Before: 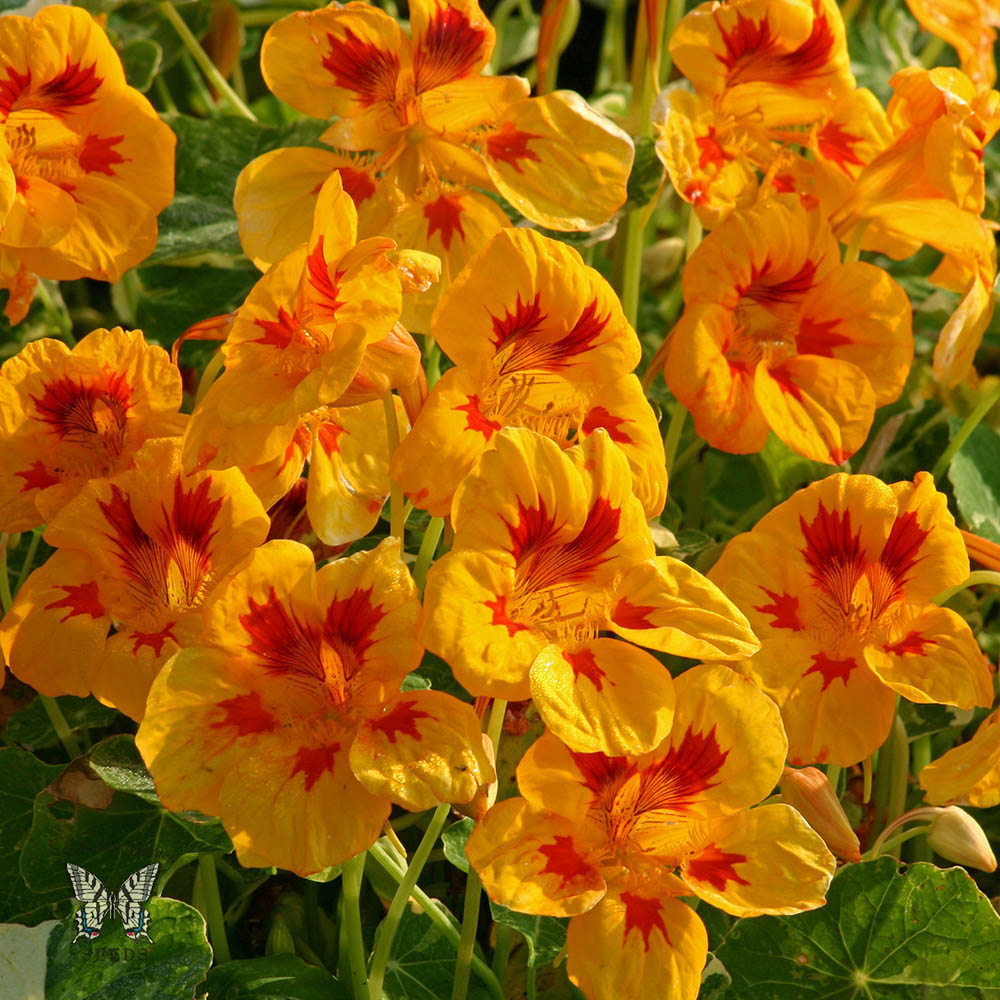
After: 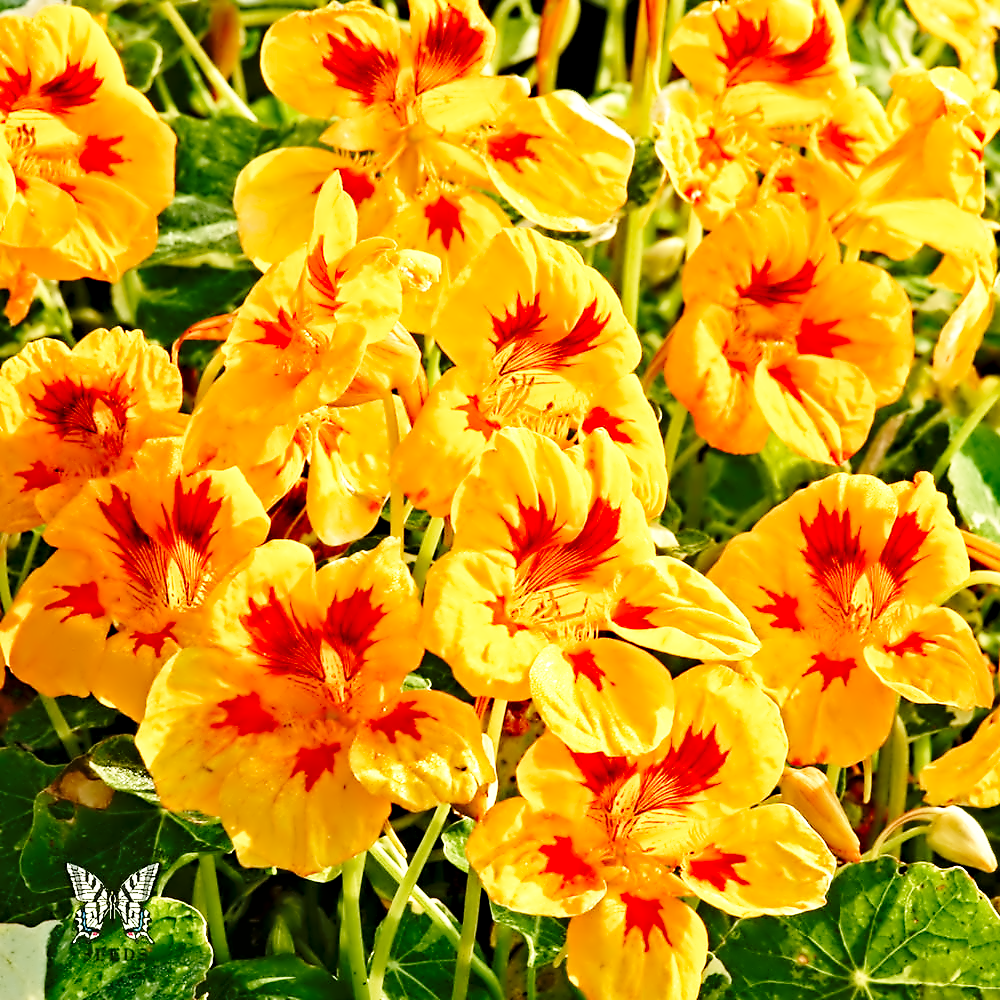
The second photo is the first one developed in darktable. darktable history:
contrast equalizer: octaves 7, y [[0.5, 0.542, 0.583, 0.625, 0.667, 0.708], [0.5 ×6], [0.5 ×6], [0, 0.033, 0.067, 0.1, 0.133, 0.167], [0, 0.05, 0.1, 0.15, 0.2, 0.25]]
base curve: curves: ch0 [(0, 0) (0.028, 0.03) (0.105, 0.232) (0.387, 0.748) (0.754, 0.968) (1, 1)], fusion 1, exposure shift 0.576, preserve colors none
